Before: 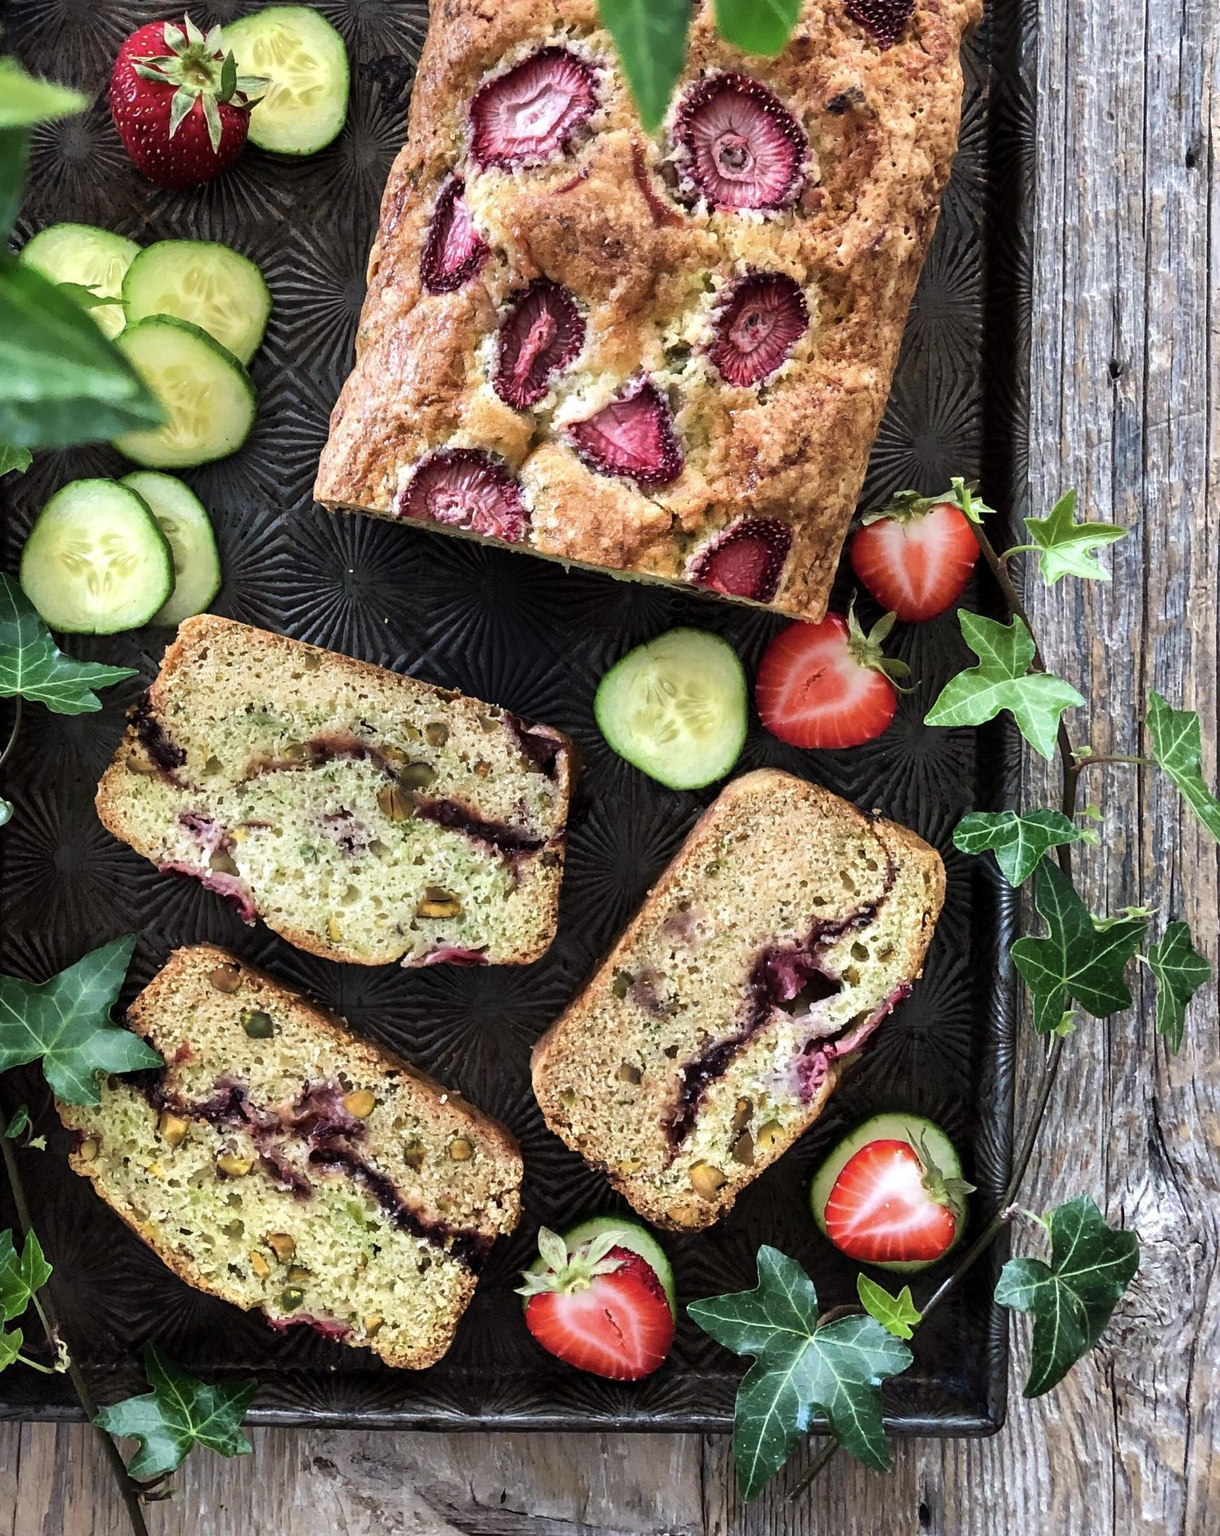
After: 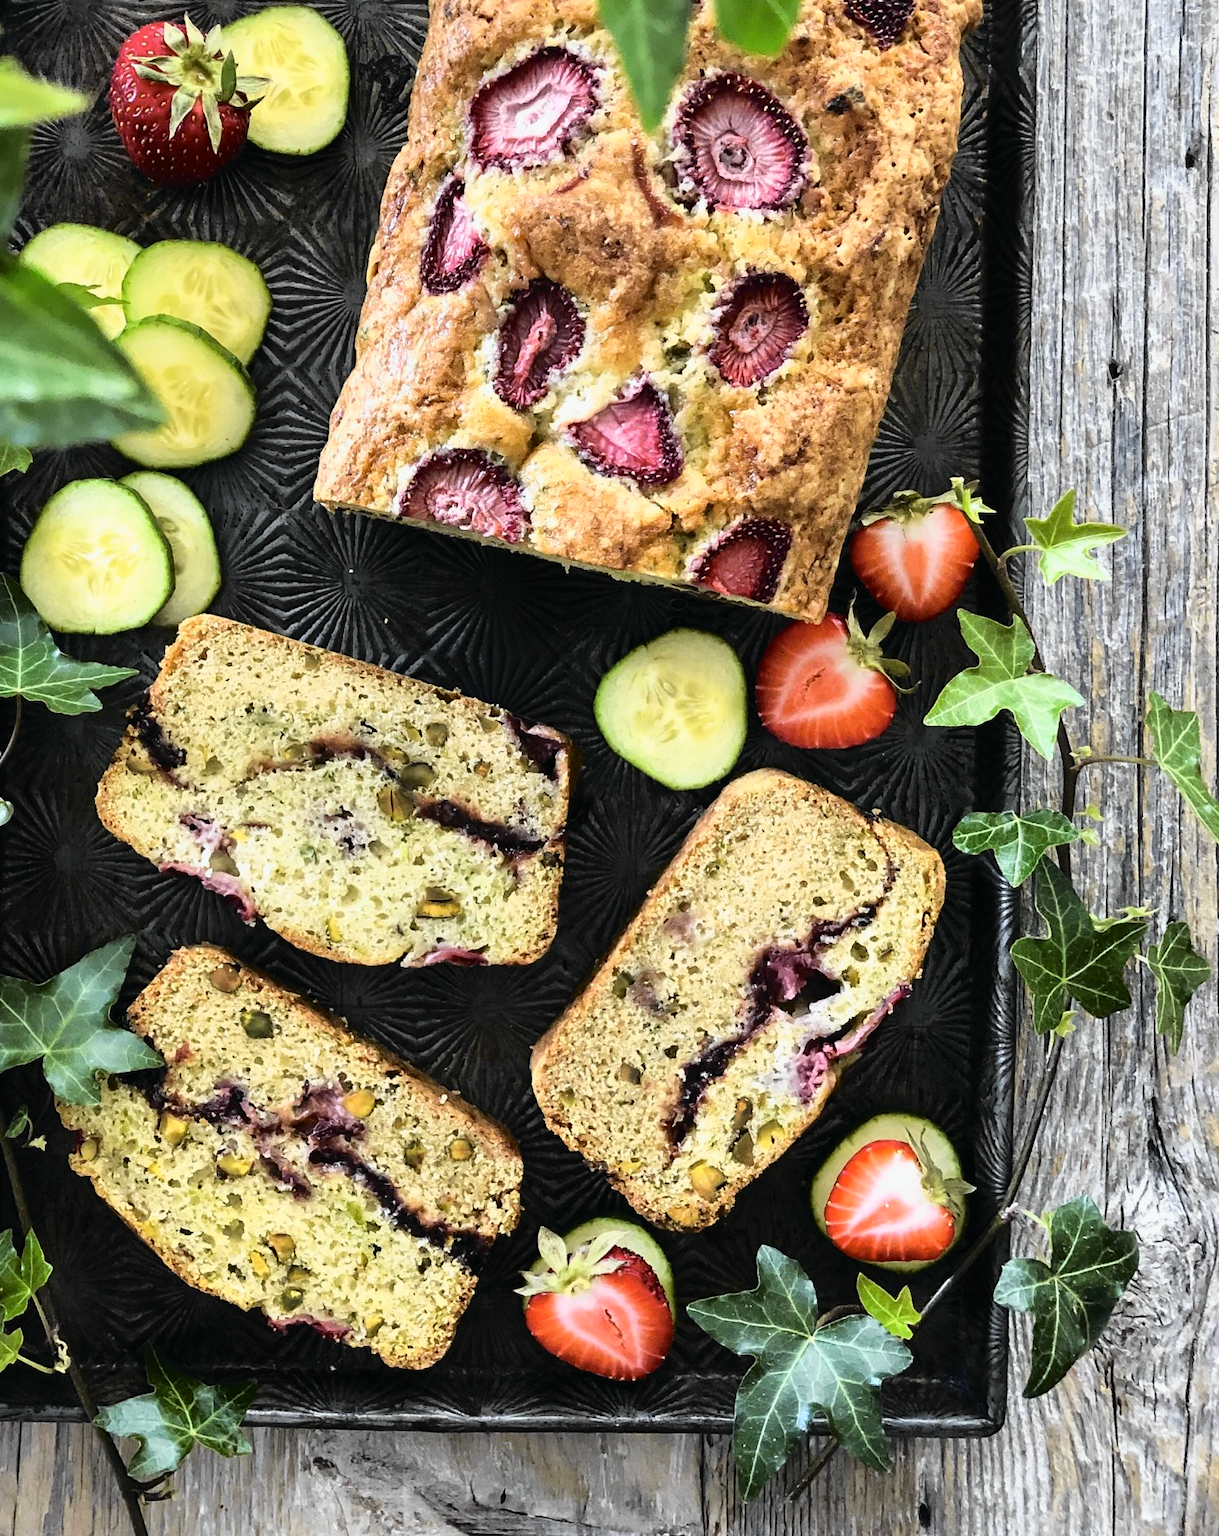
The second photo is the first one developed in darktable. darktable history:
tone curve: curves: ch0 [(0, 0.013) (0.129, 0.1) (0.327, 0.382) (0.489, 0.573) (0.66, 0.748) (0.858, 0.926) (1, 0.977)]; ch1 [(0, 0) (0.353, 0.344) (0.45, 0.46) (0.498, 0.495) (0.521, 0.506) (0.563, 0.559) (0.592, 0.585) (0.657, 0.655) (1, 1)]; ch2 [(0, 0) (0.333, 0.346) (0.375, 0.375) (0.427, 0.44) (0.5, 0.501) (0.505, 0.499) (0.528, 0.533) (0.579, 0.61) (0.612, 0.644) (0.66, 0.715) (1, 1)], color space Lab, independent channels, preserve colors none
